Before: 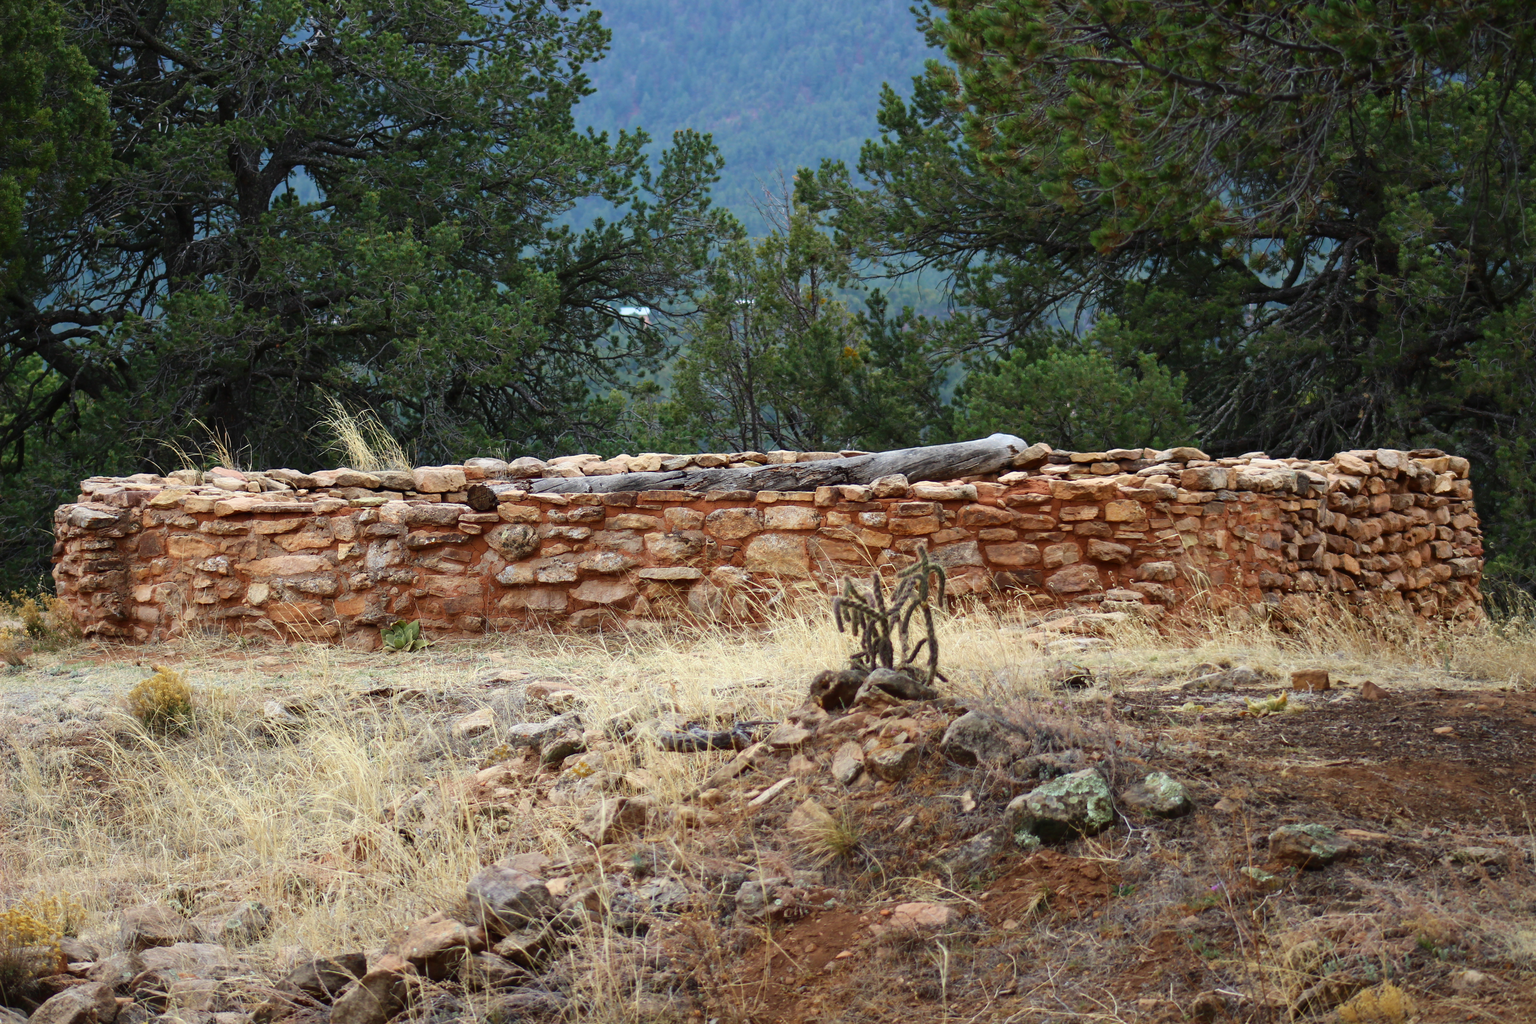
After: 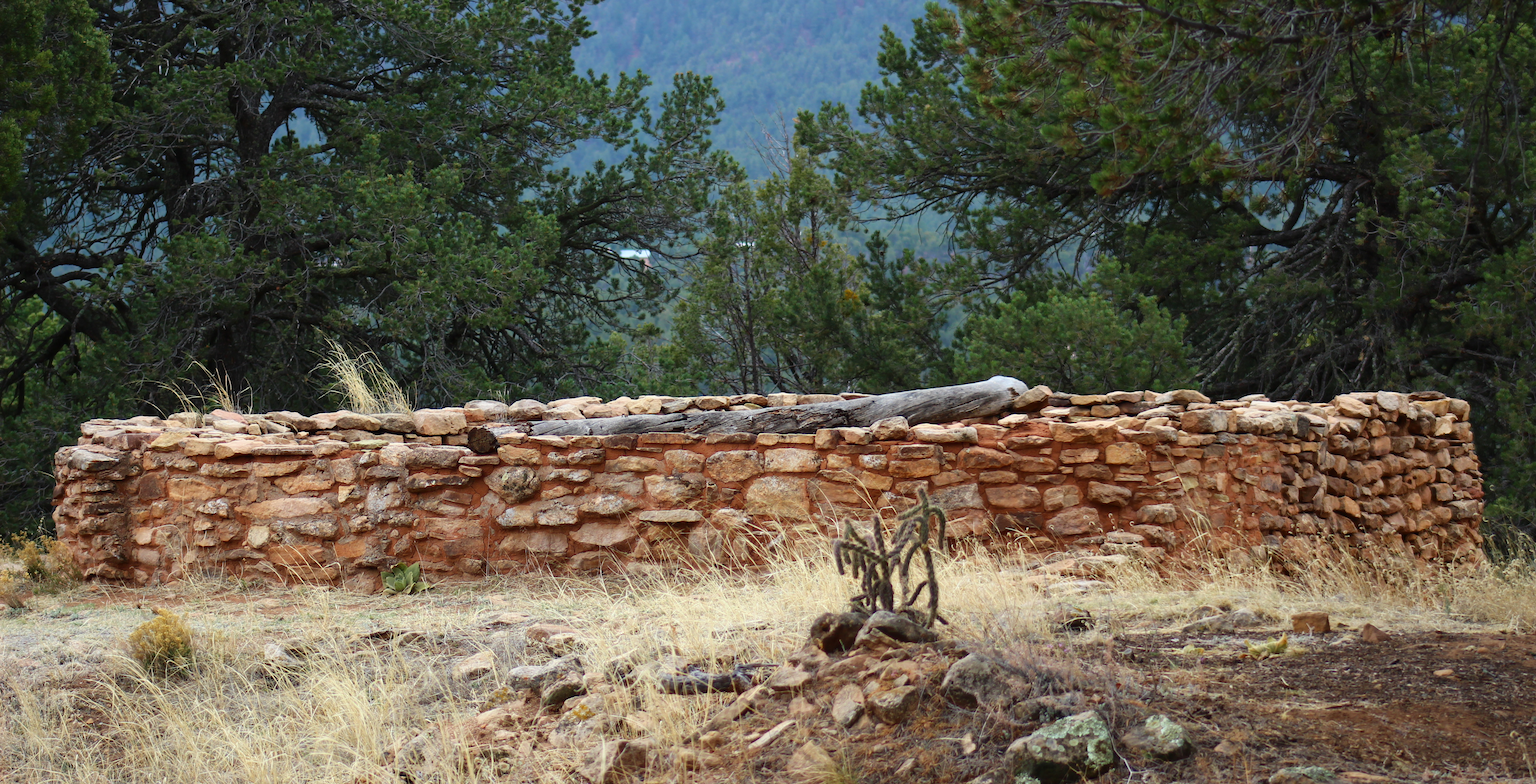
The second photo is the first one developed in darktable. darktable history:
crop: top 5.643%, bottom 17.762%
